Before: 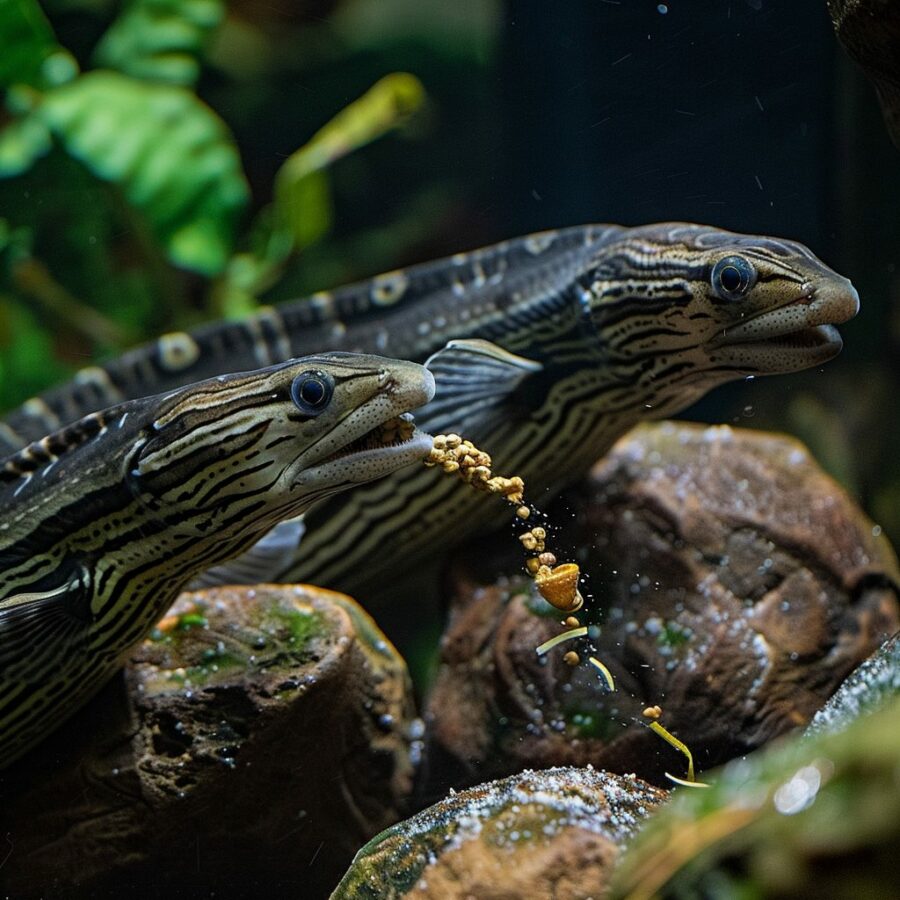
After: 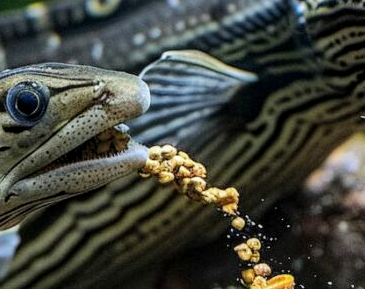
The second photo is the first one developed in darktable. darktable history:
crop: left 31.746%, top 32.189%, right 27.675%, bottom 35.614%
shadows and highlights: low approximation 0.01, soften with gaussian
local contrast: on, module defaults
